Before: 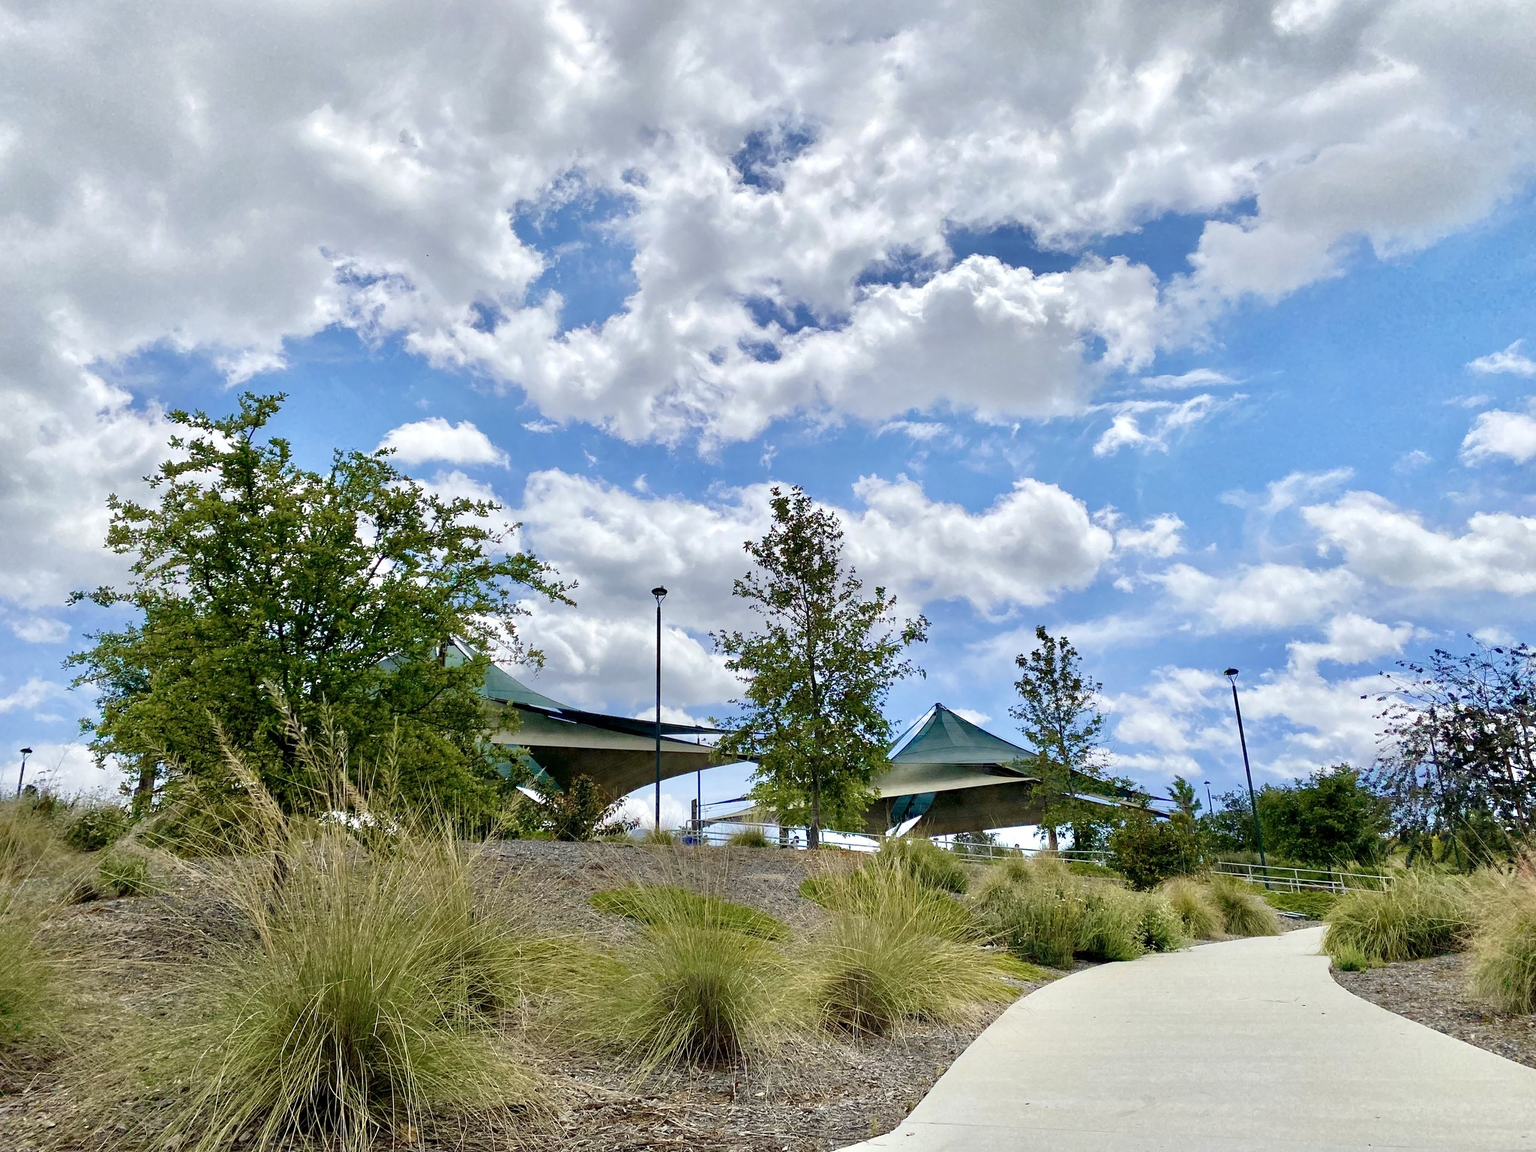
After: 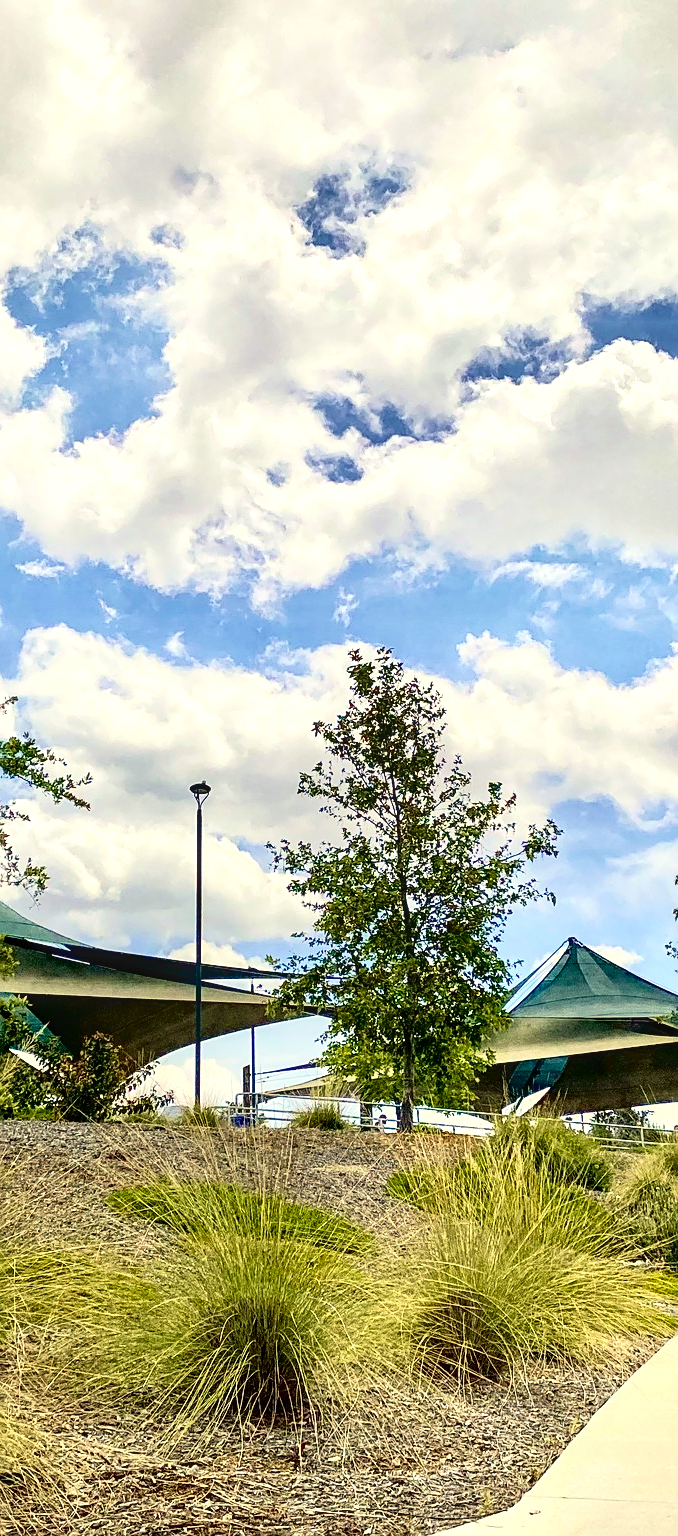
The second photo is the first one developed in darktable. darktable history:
color correction: highlights a* 1.35, highlights b* 17.78
sharpen: on, module defaults
tone curve: curves: ch0 [(0, 0) (0.003, 0.008) (0.011, 0.008) (0.025, 0.011) (0.044, 0.017) (0.069, 0.026) (0.1, 0.039) (0.136, 0.054) (0.177, 0.093) (0.224, 0.15) (0.277, 0.21) (0.335, 0.285) (0.399, 0.366) (0.468, 0.462) (0.543, 0.564) (0.623, 0.679) (0.709, 0.79) (0.801, 0.883) (0.898, 0.95) (1, 1)], color space Lab, independent channels, preserve colors none
tone equalizer: -8 EV -0.41 EV, -7 EV -0.376 EV, -6 EV -0.342 EV, -5 EV -0.25 EV, -3 EV 0.215 EV, -2 EV 0.333 EV, -1 EV 0.376 EV, +0 EV 0.415 EV
crop: left 33.177%, right 33.677%
velvia: strength 16.78%
local contrast: on, module defaults
